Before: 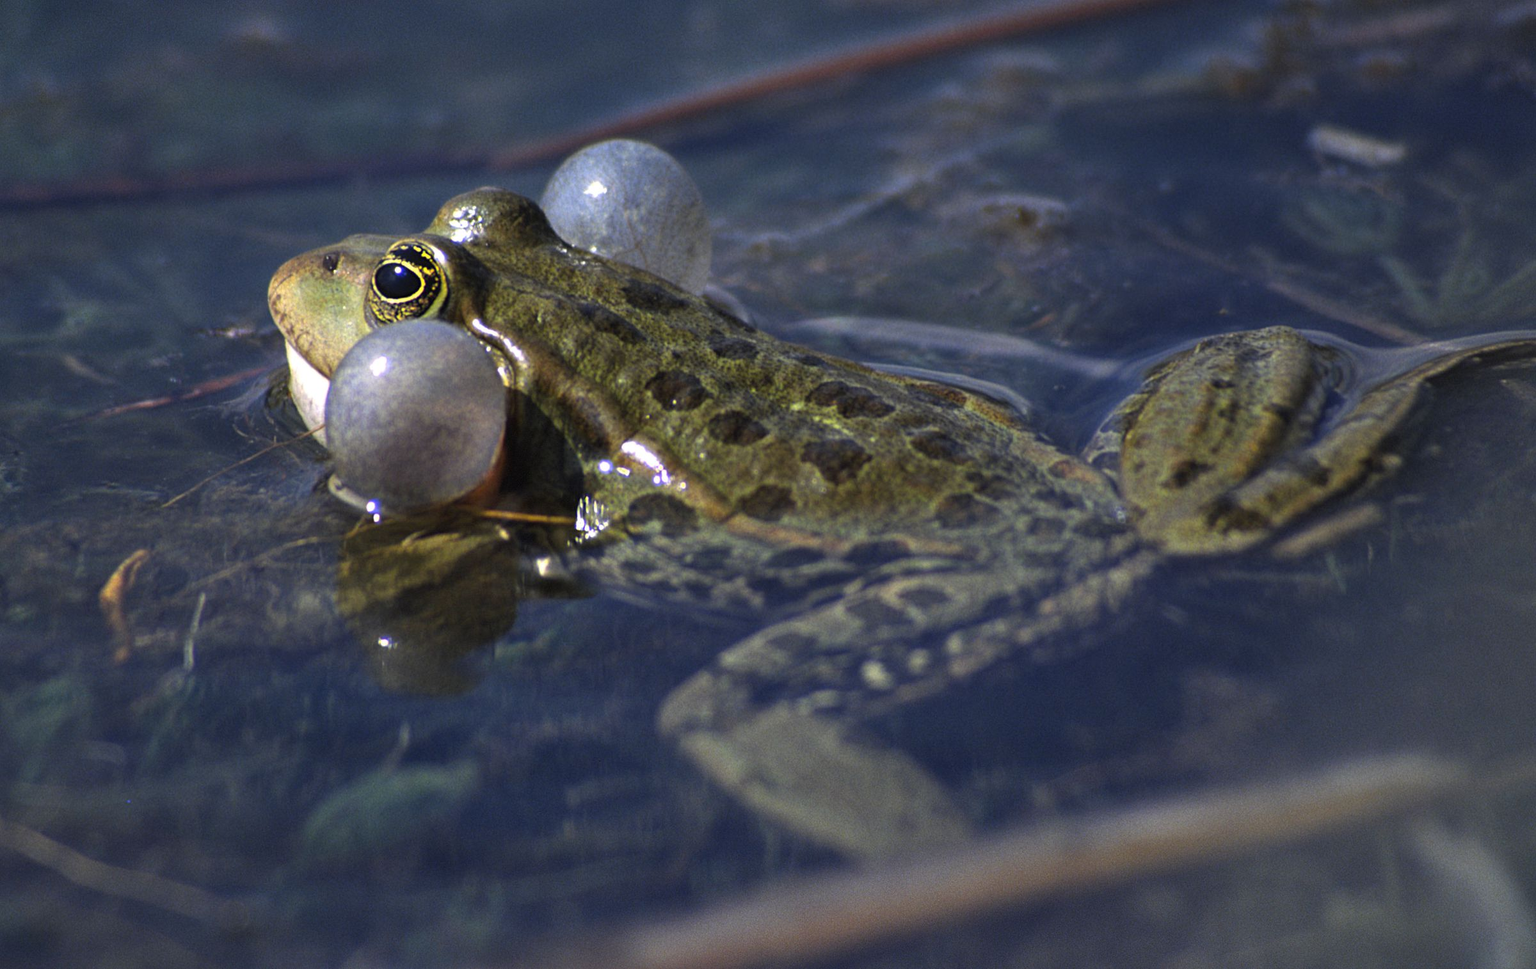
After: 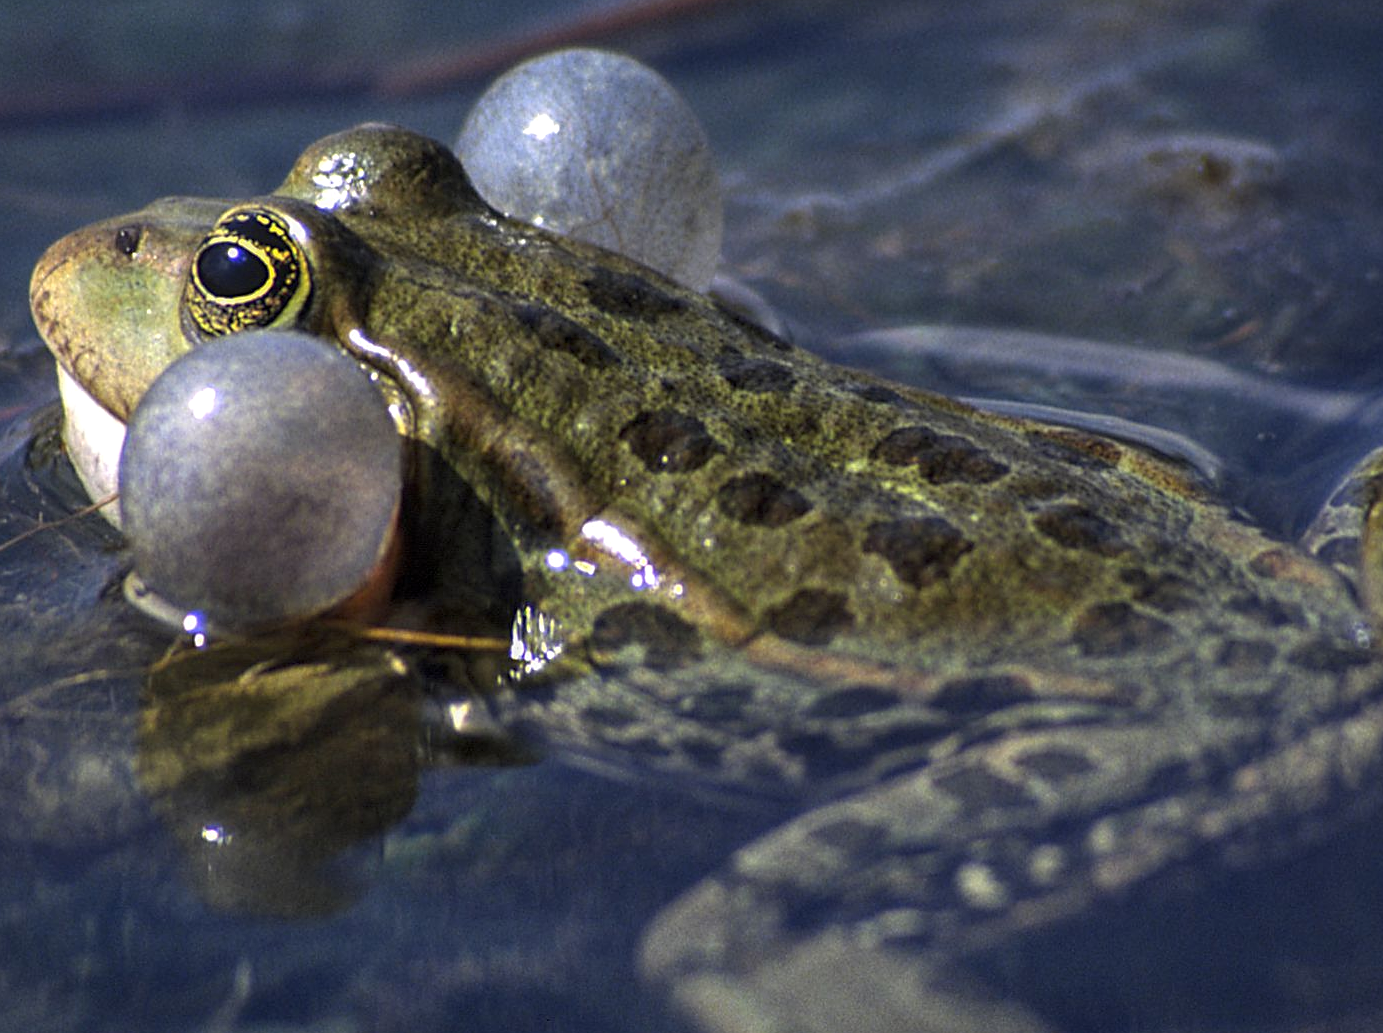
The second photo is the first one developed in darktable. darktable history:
local contrast: on, module defaults
sharpen: radius 1.903, amount 0.409, threshold 1.142
crop: left 16.209%, top 11.218%, right 26.132%, bottom 20.508%
